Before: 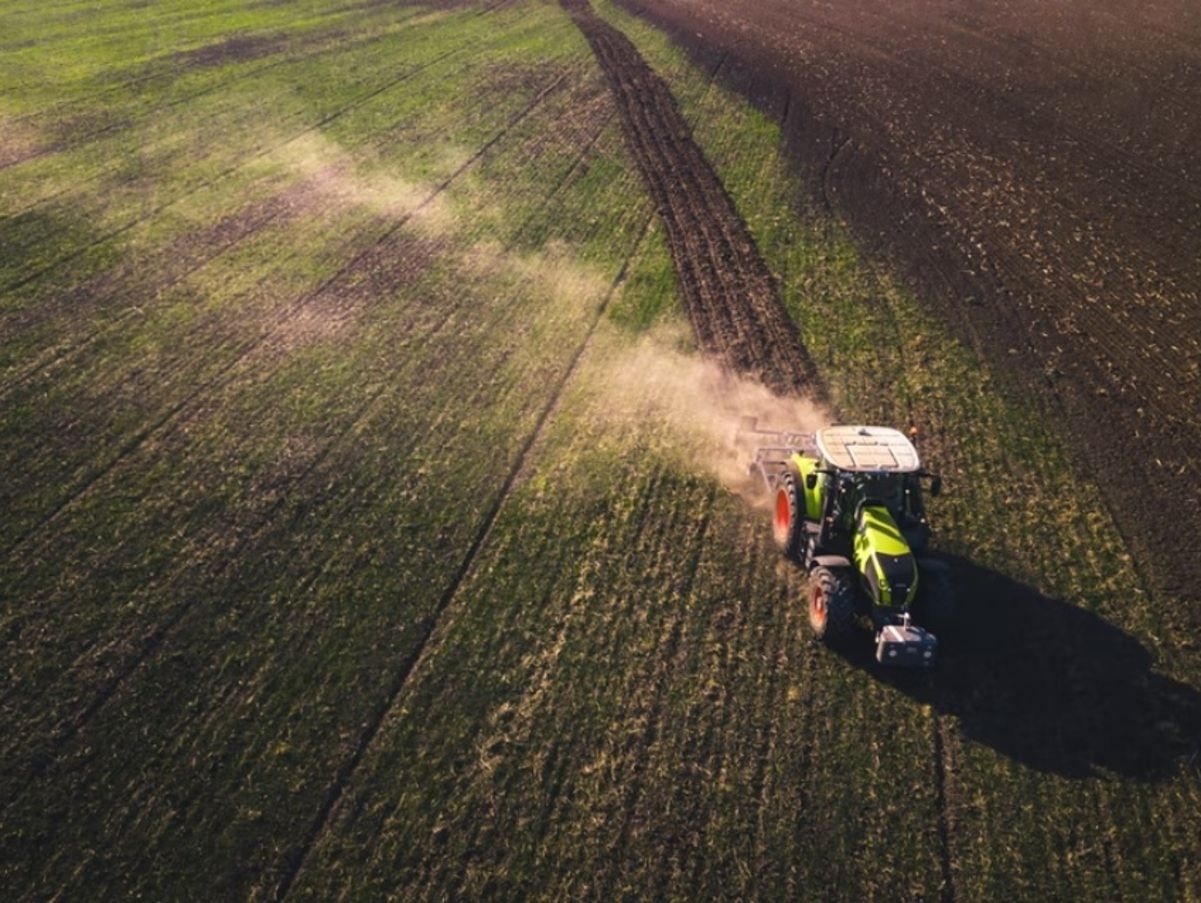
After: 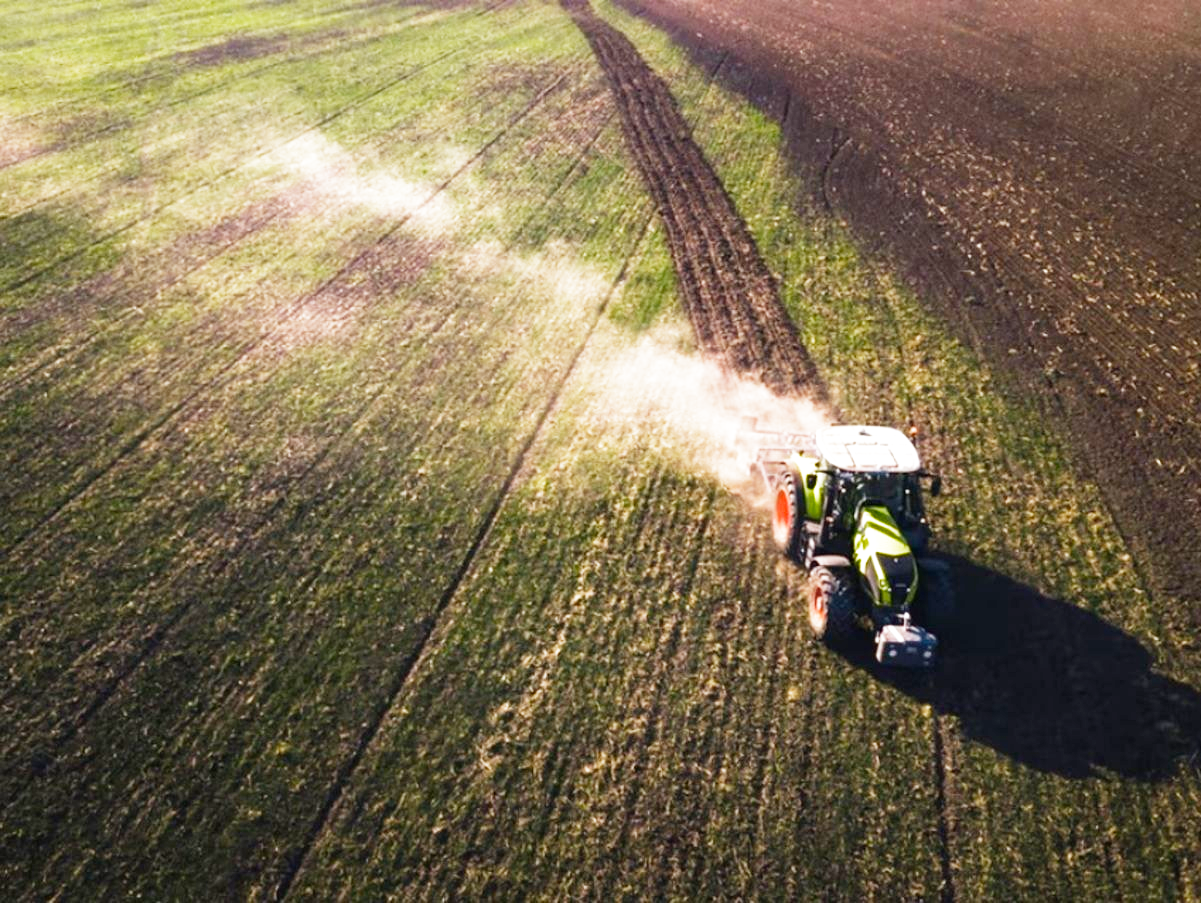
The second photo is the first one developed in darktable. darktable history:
filmic rgb: middle gray luminance 12.74%, black relative exposure -10.13 EV, white relative exposure 3.47 EV, threshold 6 EV, target black luminance 0%, hardness 5.74, latitude 44.69%, contrast 1.221, highlights saturation mix 5%, shadows ↔ highlights balance 26.78%, add noise in highlights 0, preserve chrominance no, color science v3 (2019), use custom middle-gray values true, iterations of high-quality reconstruction 0, contrast in highlights soft, enable highlight reconstruction true
exposure: black level correction 0, exposure 0.7 EV, compensate exposure bias true, compensate highlight preservation false
